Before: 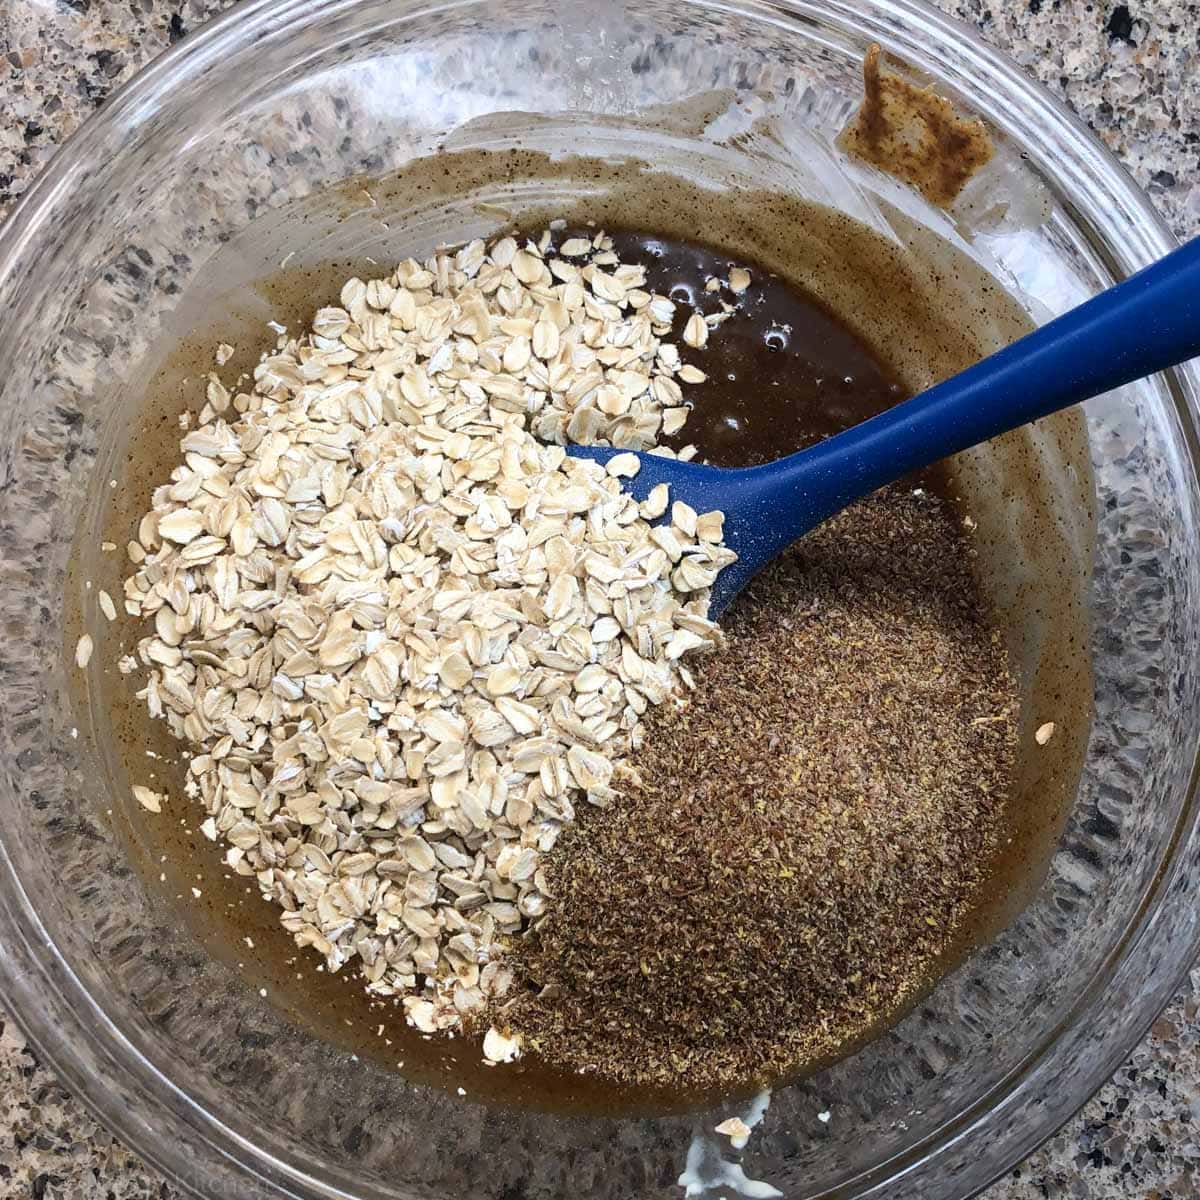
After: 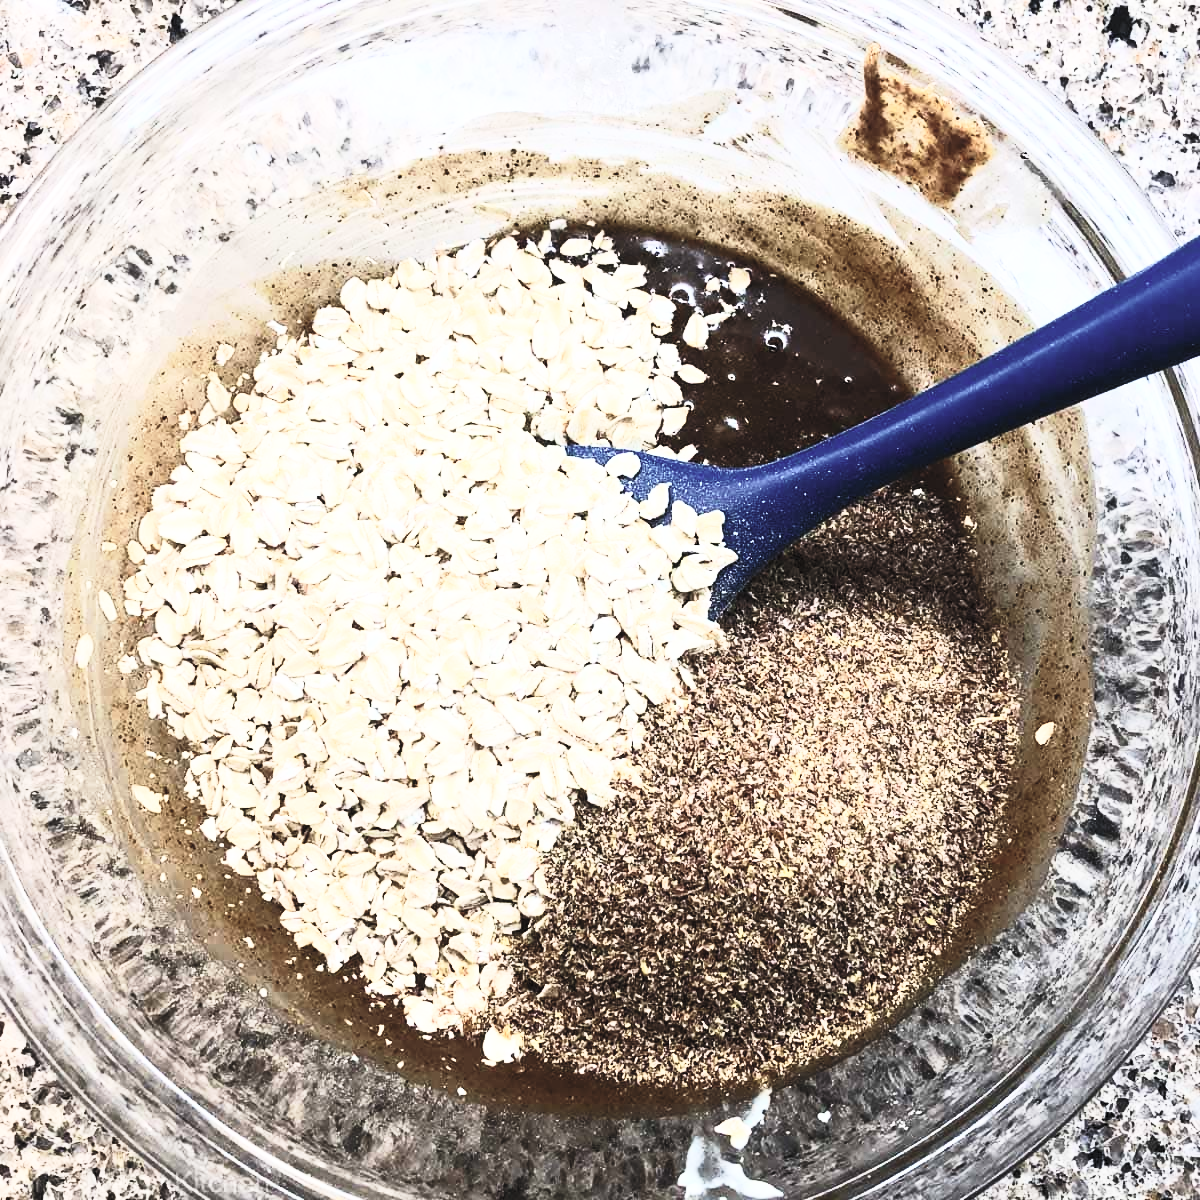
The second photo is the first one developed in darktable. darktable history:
base curve: curves: ch0 [(0, 0) (0.032, 0.025) (0.121, 0.166) (0.206, 0.329) (0.605, 0.79) (1, 1)], preserve colors none
contrast brightness saturation: contrast 0.555, brightness 0.574, saturation -0.335
